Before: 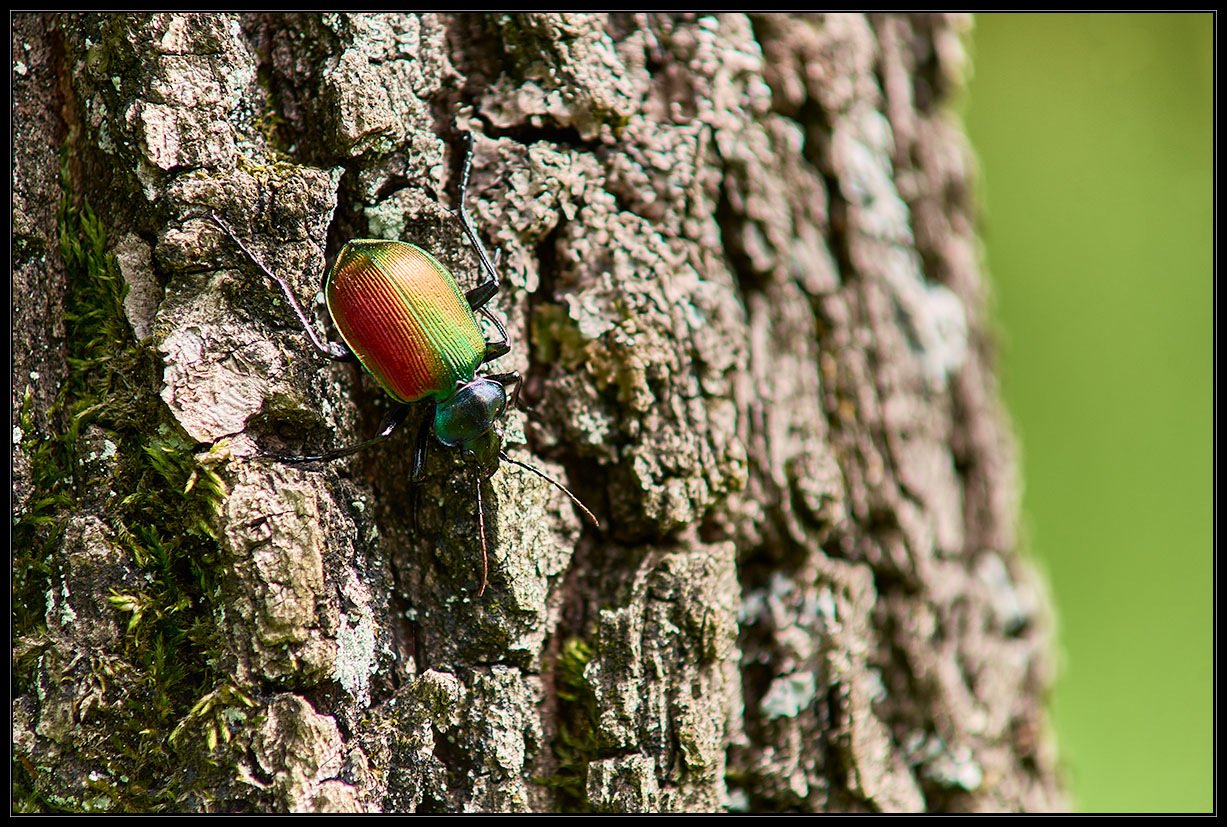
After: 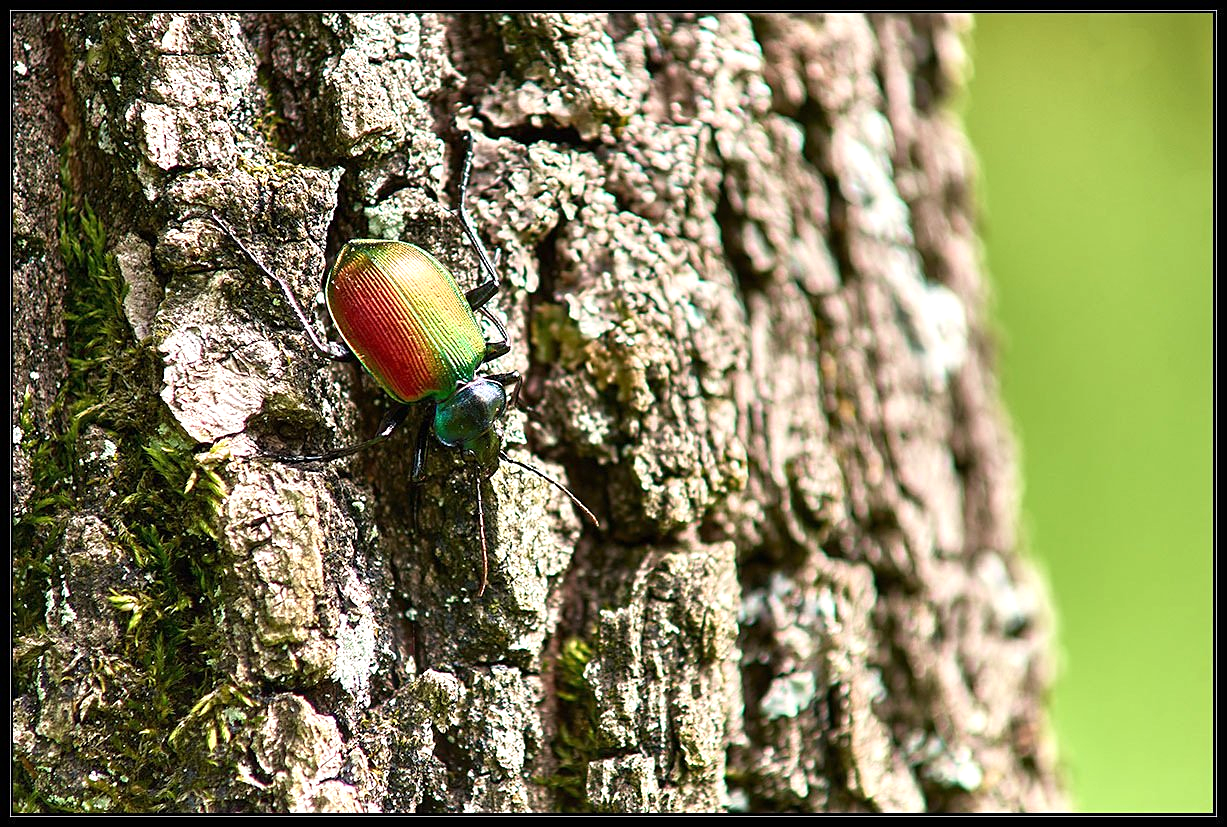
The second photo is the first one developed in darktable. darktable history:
exposure: black level correction 0, exposure 0.587 EV, compensate highlight preservation false
sharpen: amount 0.209
